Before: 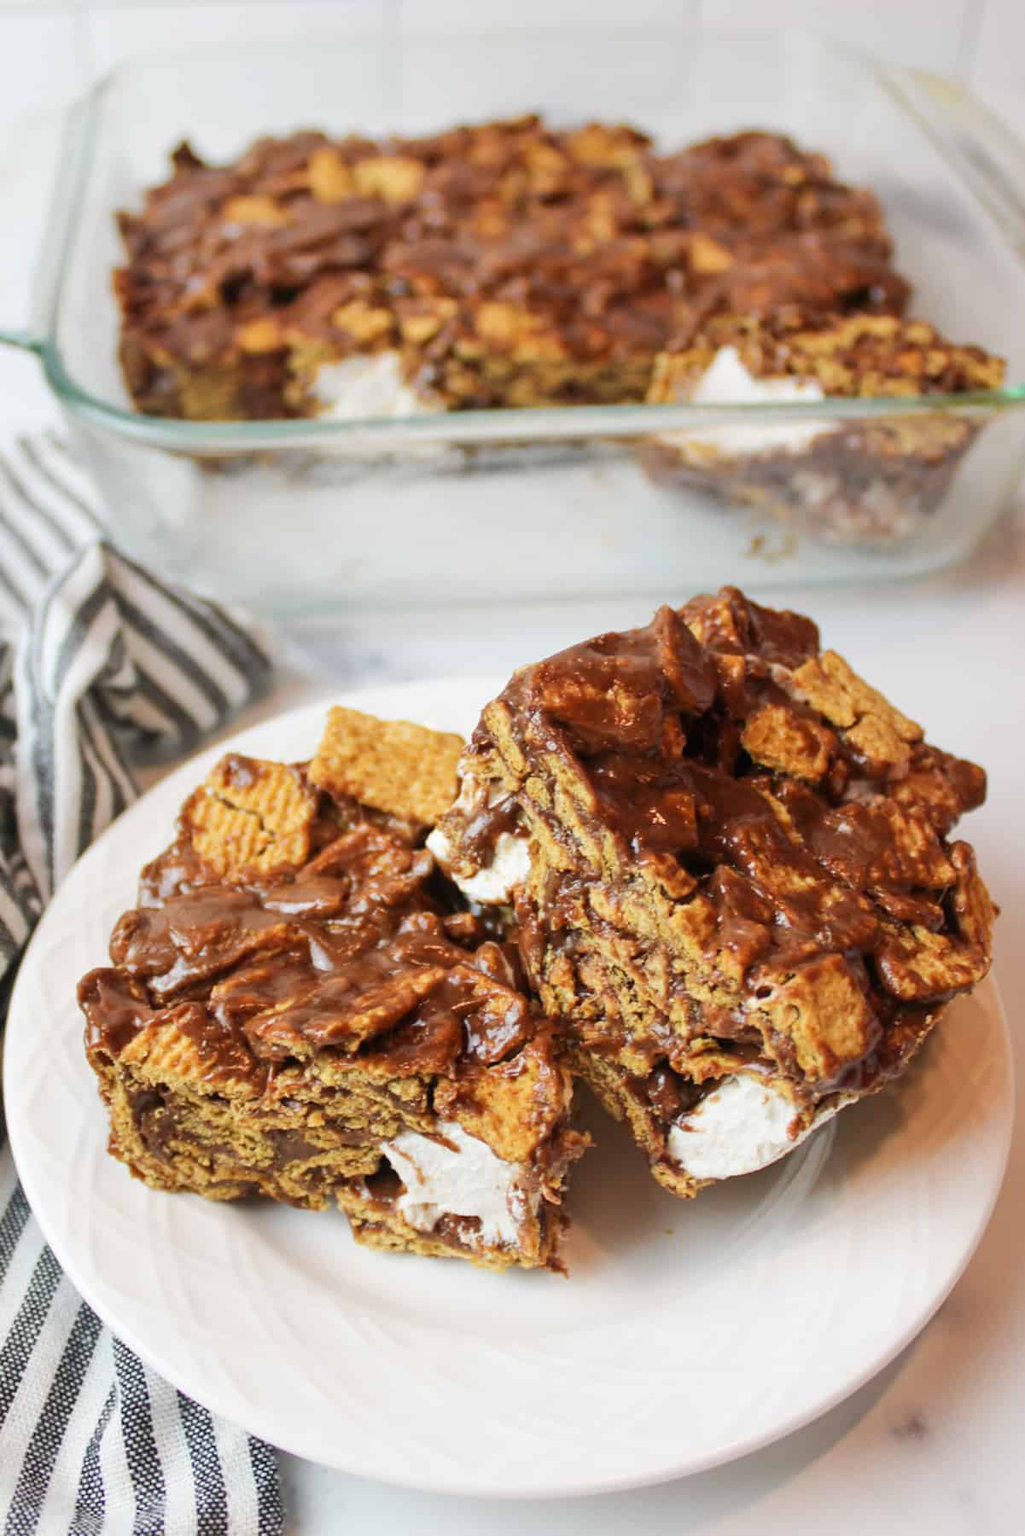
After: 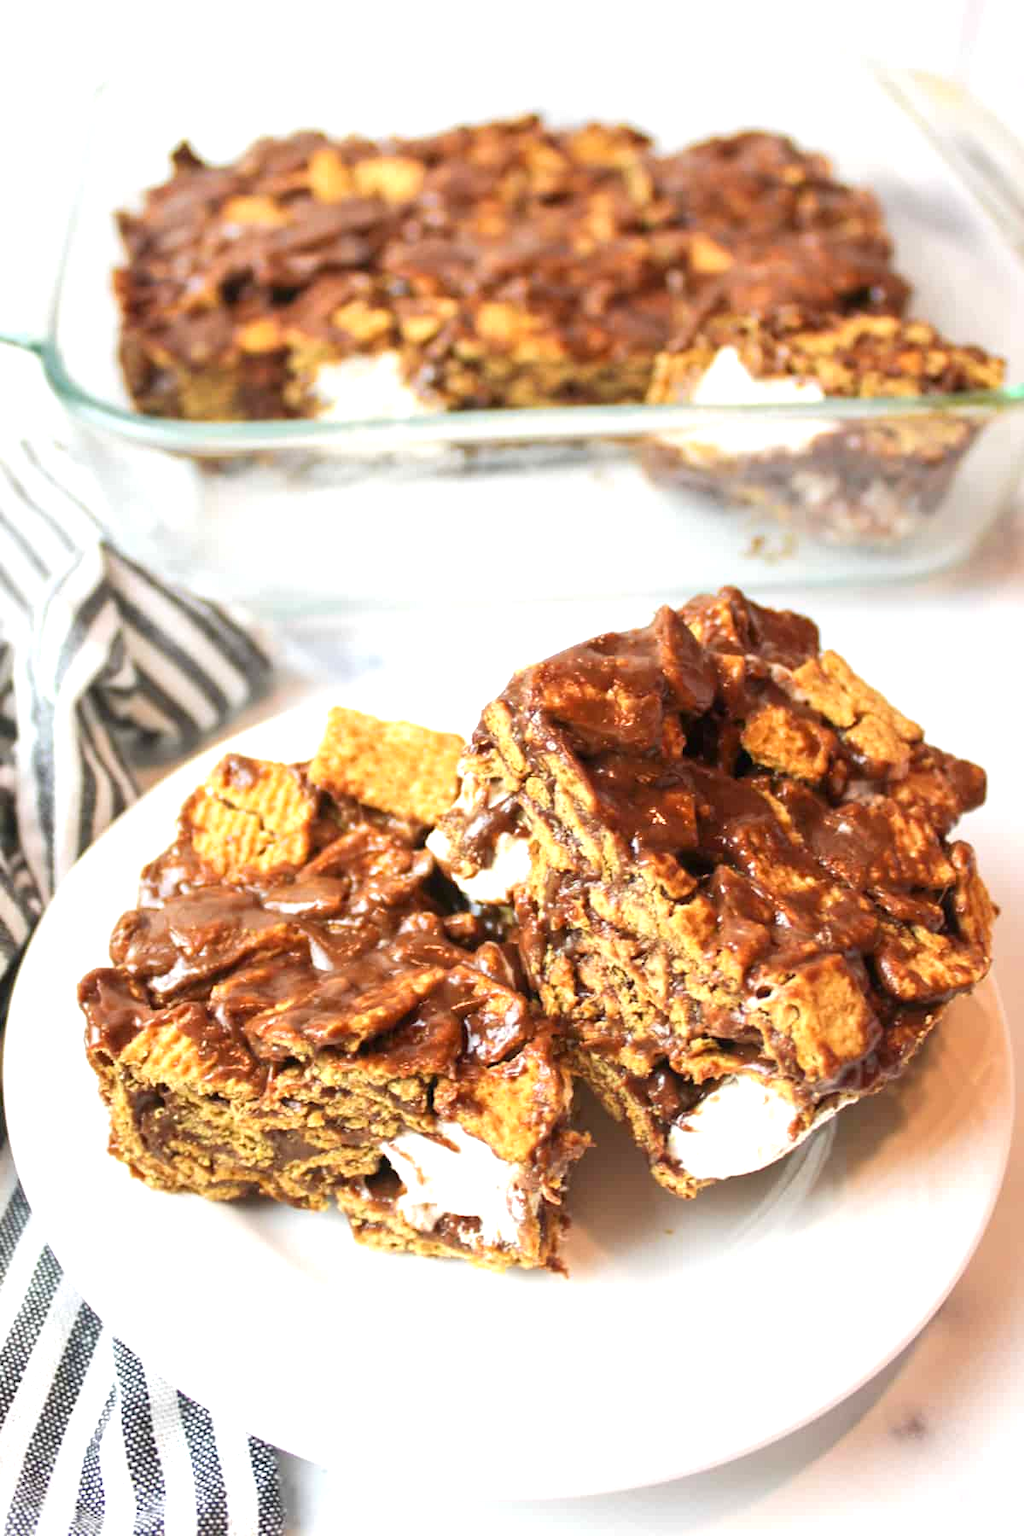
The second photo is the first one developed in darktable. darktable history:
exposure: exposure 0.756 EV, compensate highlight preservation false
